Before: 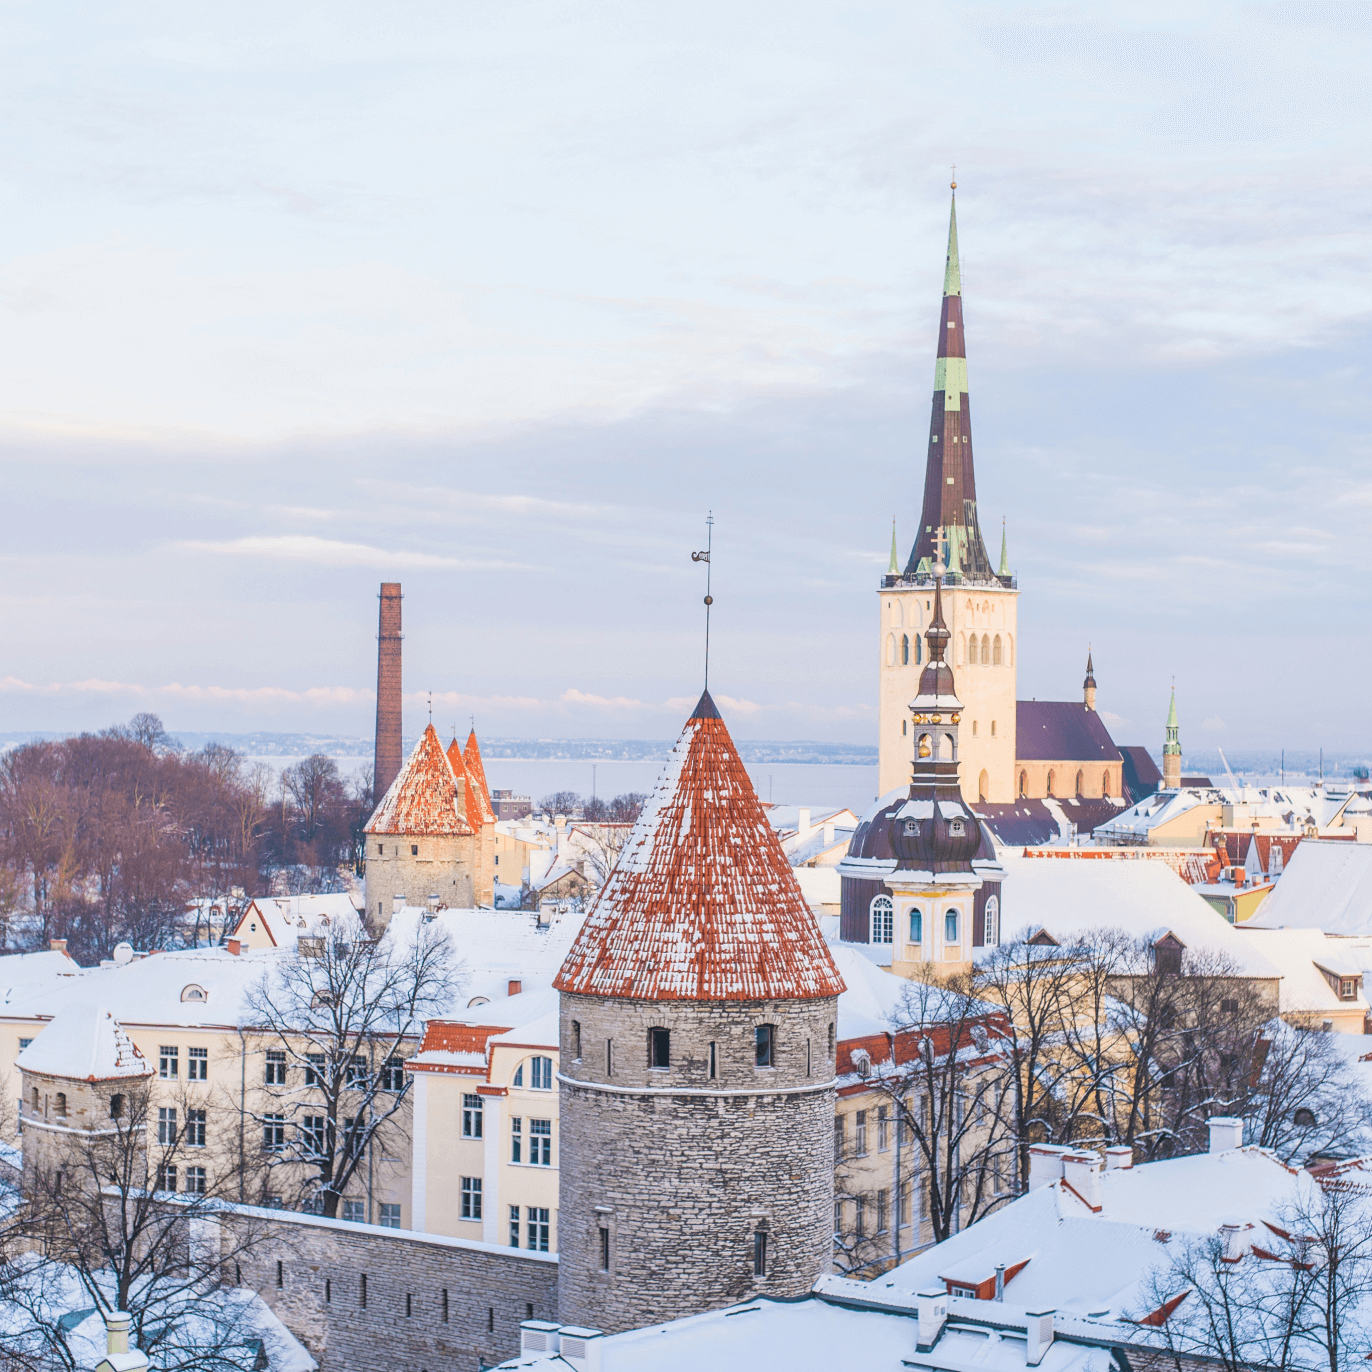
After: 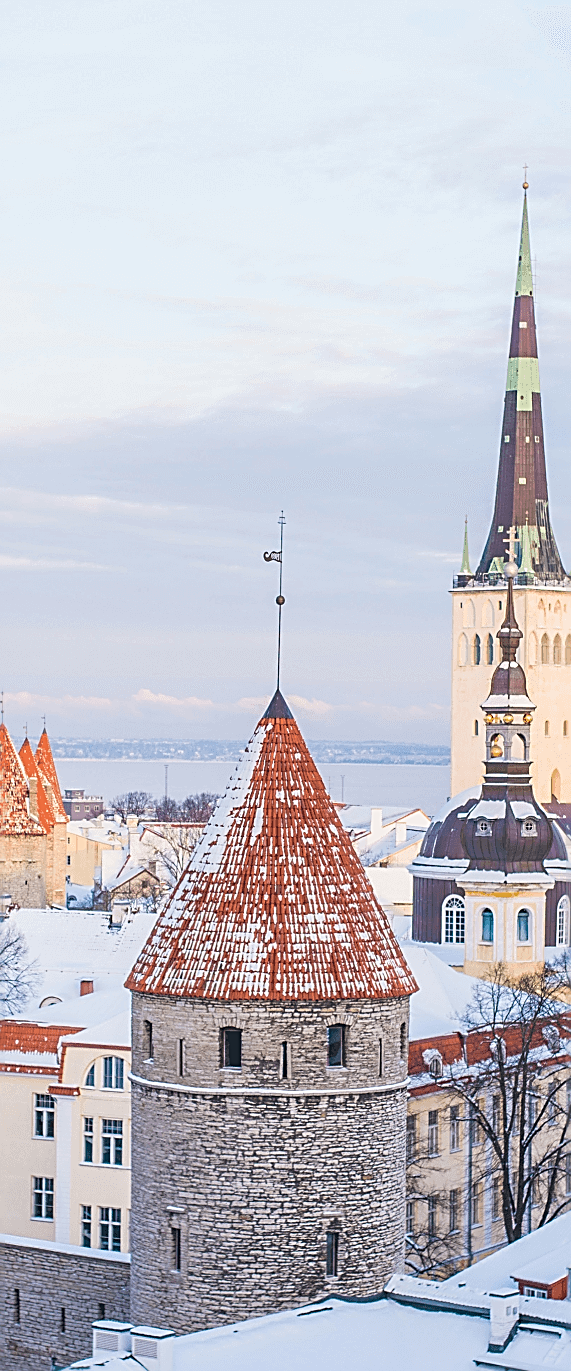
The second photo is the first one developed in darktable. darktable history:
sharpen: amount 0.901
crop: left 31.229%, right 27.105%
